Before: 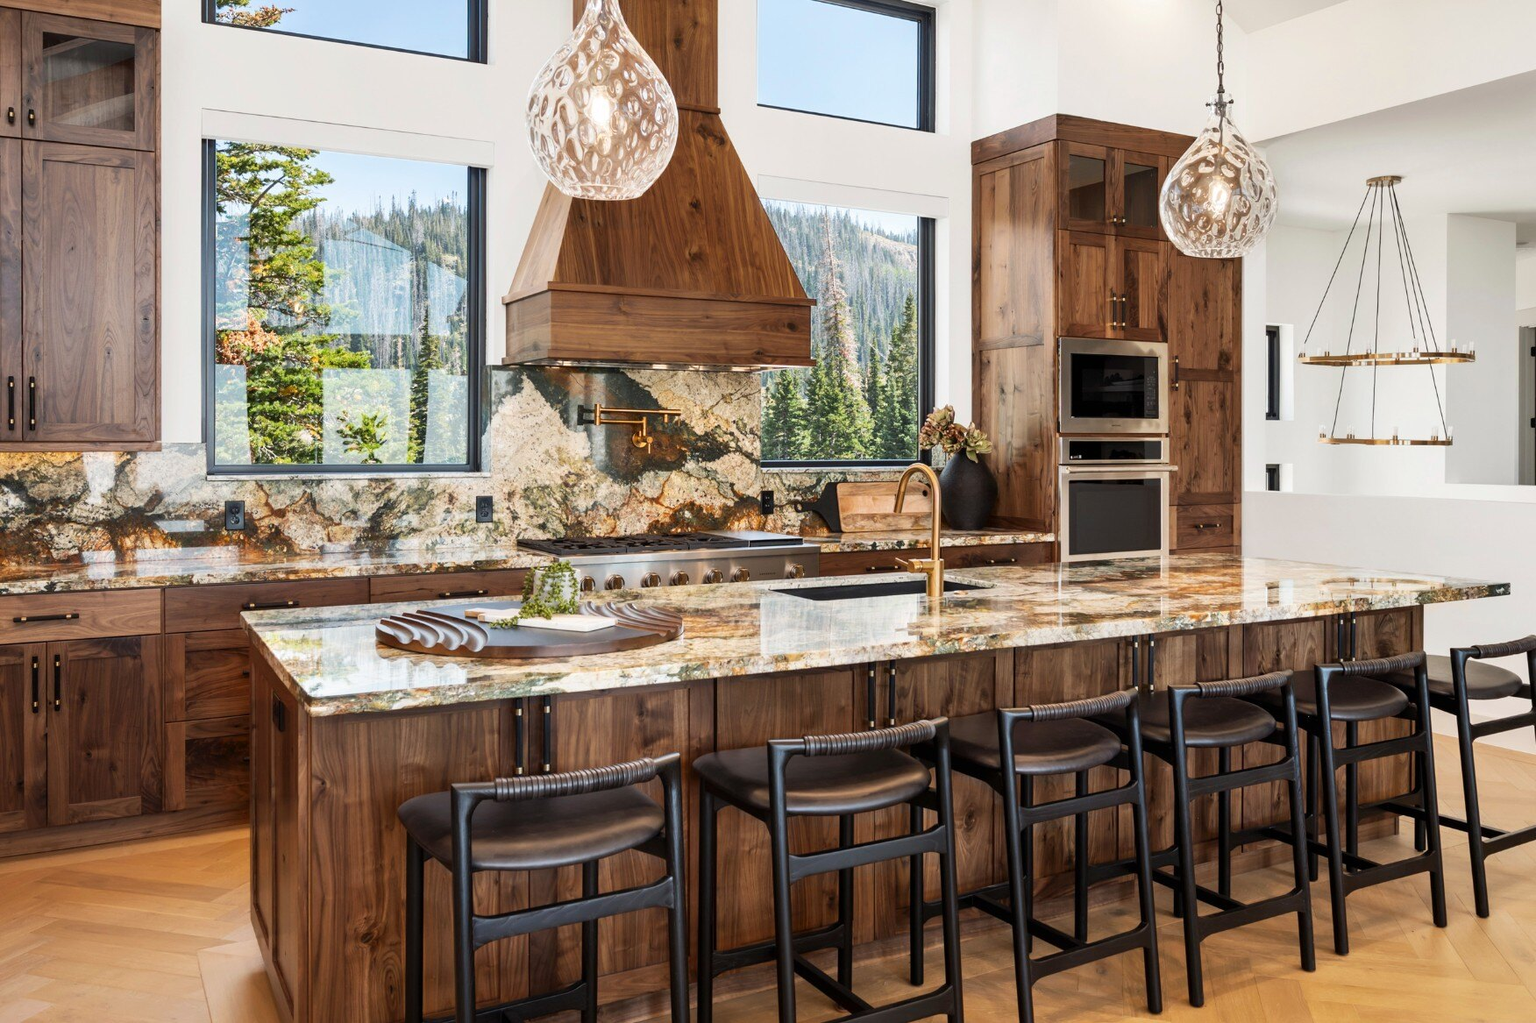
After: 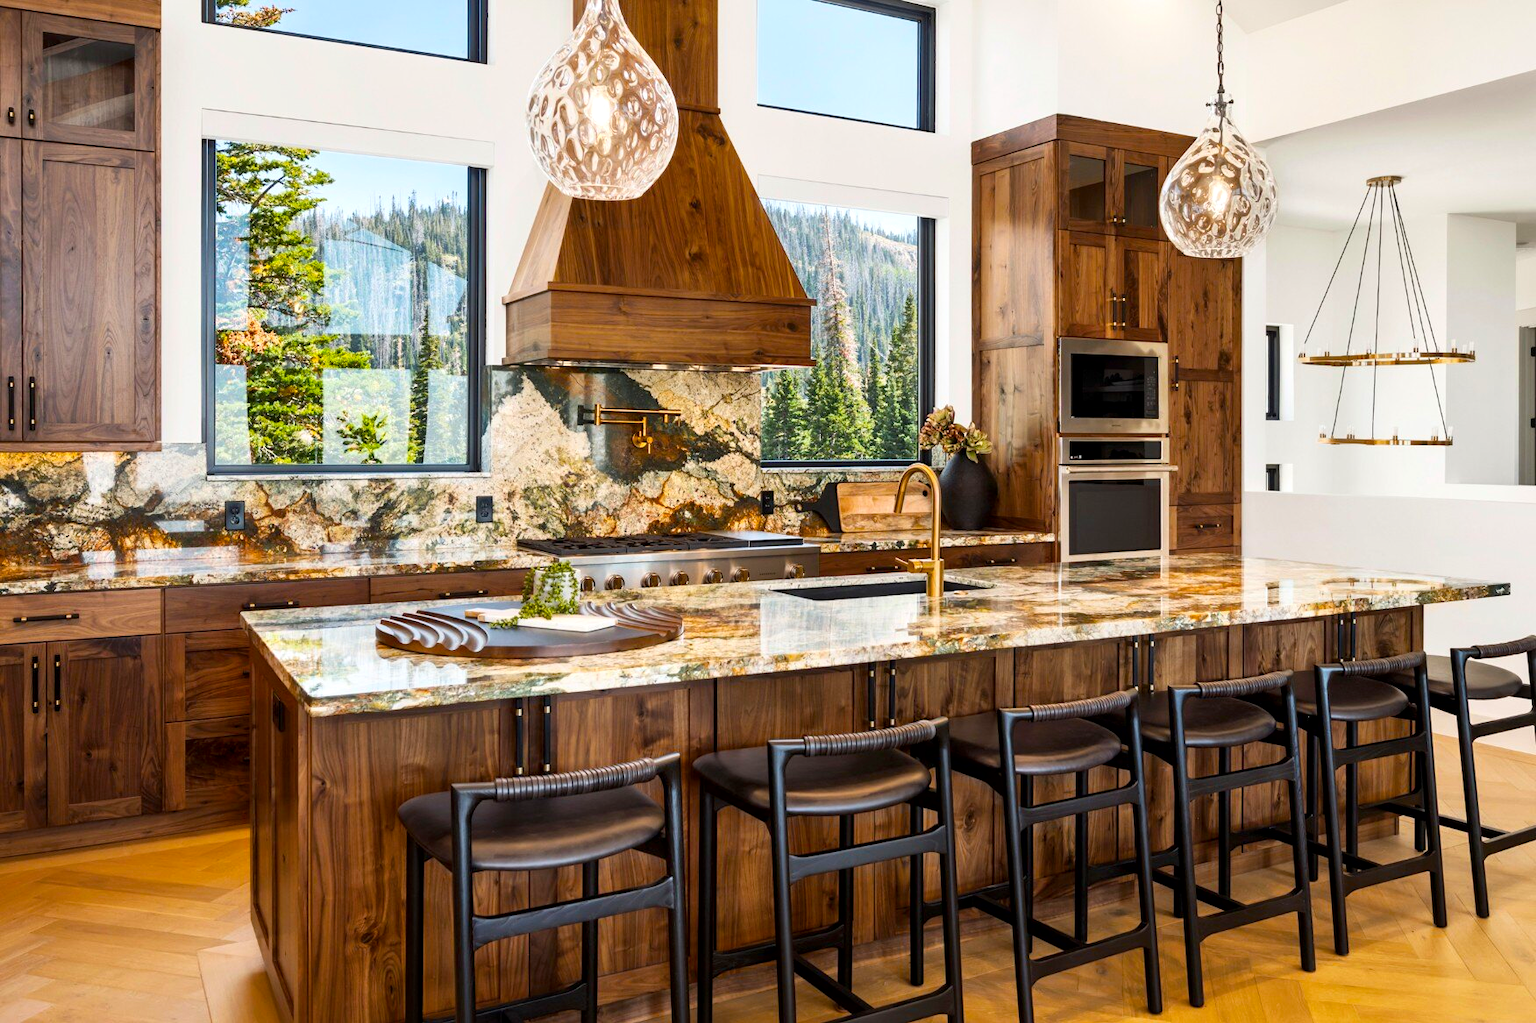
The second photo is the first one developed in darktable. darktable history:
local contrast: mode bilateral grid, contrast 20, coarseness 50, detail 130%, midtone range 0.2
shadows and highlights: shadows 0, highlights 40
color balance rgb: perceptual saturation grading › global saturation 30%, global vibrance 20%
